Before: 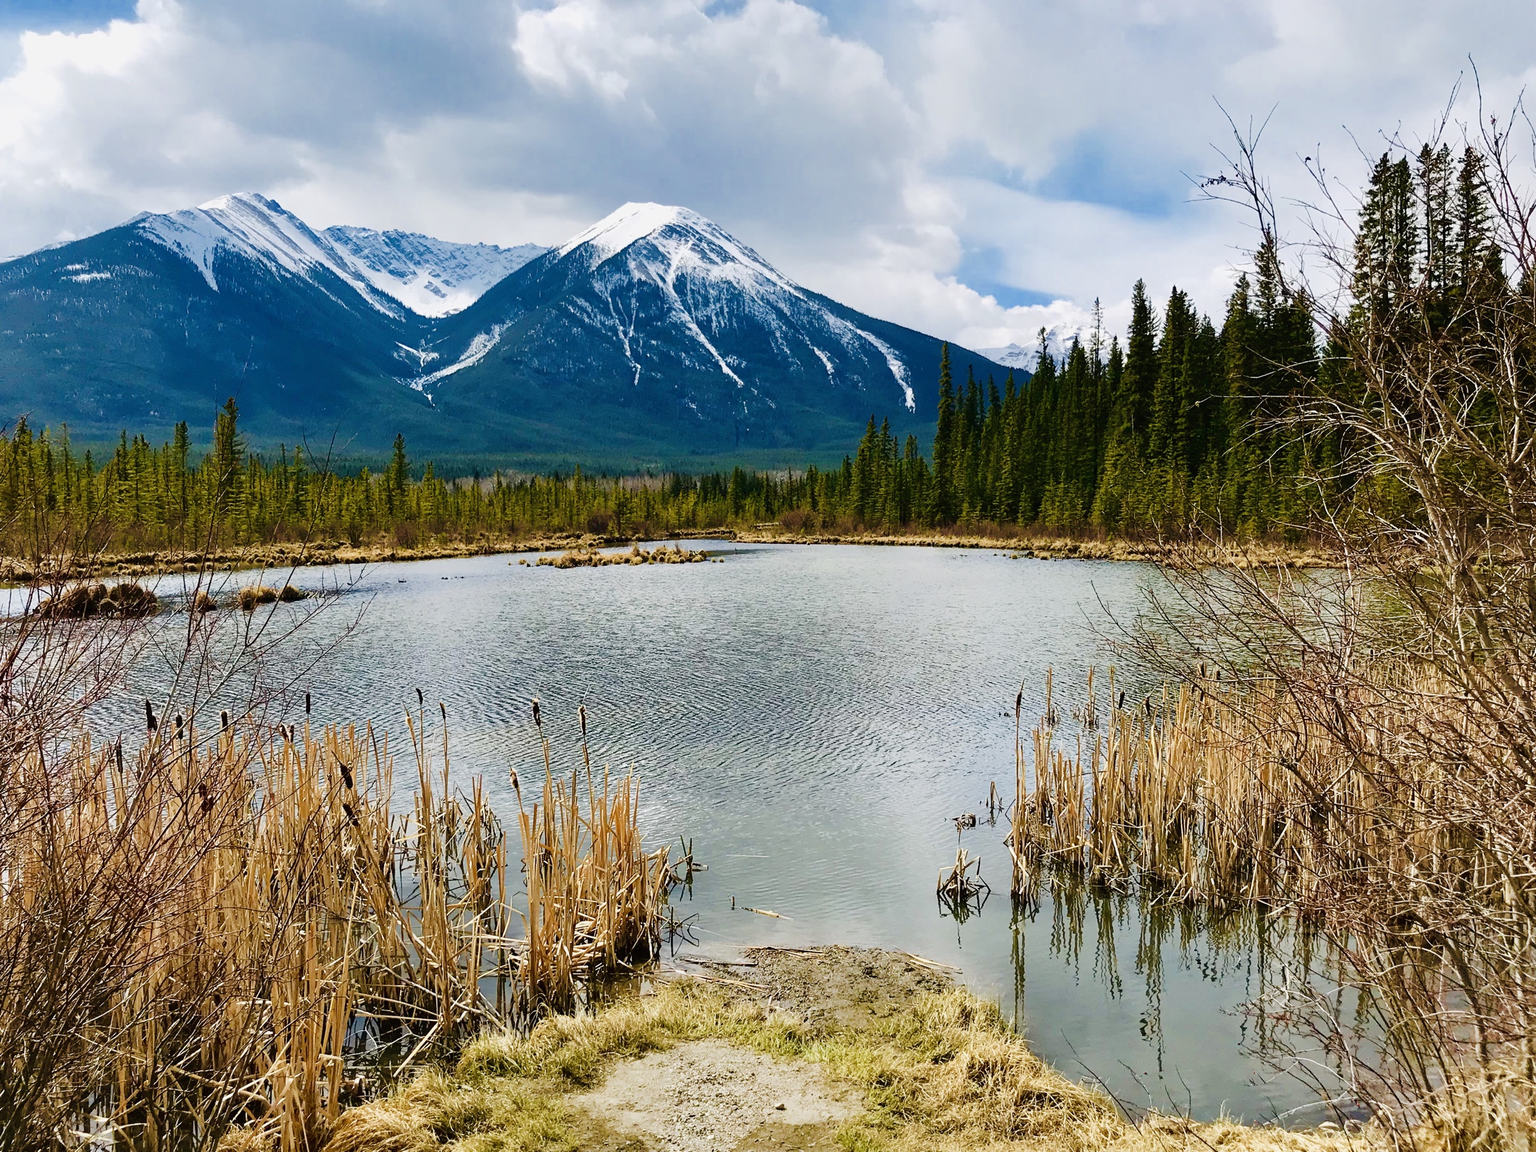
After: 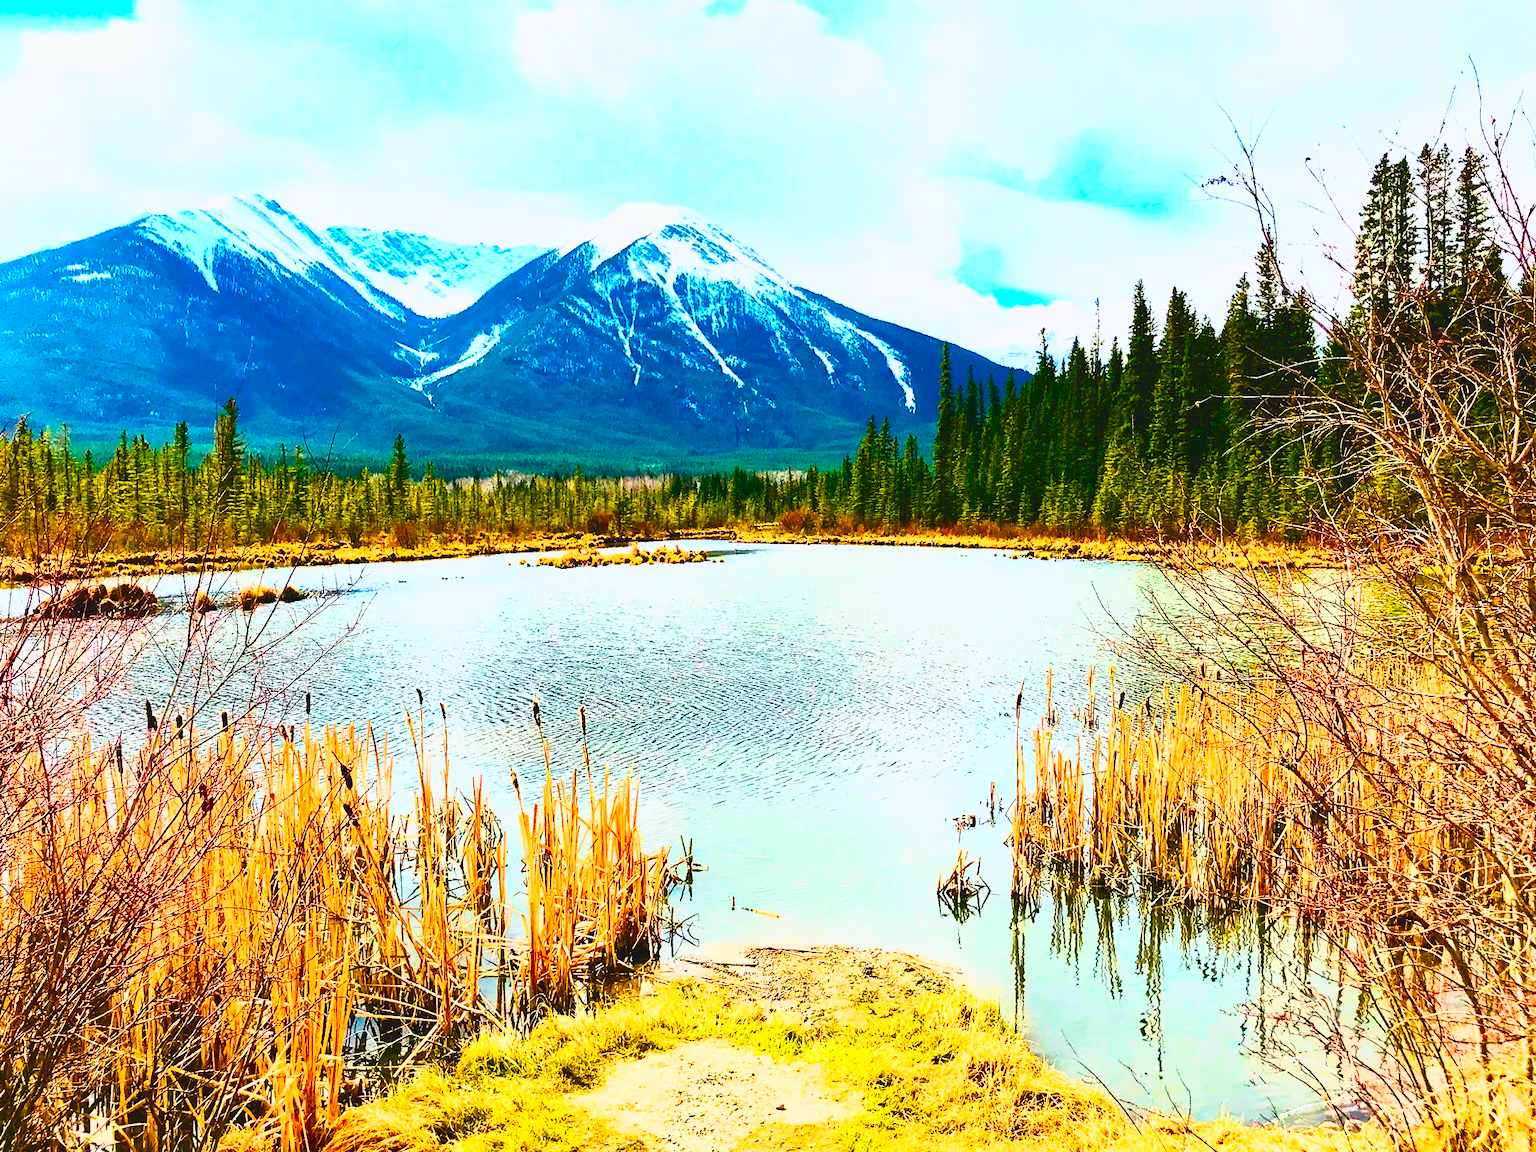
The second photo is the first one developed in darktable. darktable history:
tone curve: curves: ch0 [(0, 0.003) (0.211, 0.174) (0.482, 0.519) (0.843, 0.821) (0.992, 0.971)]; ch1 [(0, 0) (0.276, 0.206) (0.393, 0.364) (0.482, 0.477) (0.506, 0.5) (0.523, 0.523) (0.572, 0.592) (0.635, 0.665) (0.695, 0.759) (1, 1)]; ch2 [(0, 0) (0.438, 0.456) (0.498, 0.497) (0.536, 0.527) (0.562, 0.584) (0.619, 0.602) (0.698, 0.698) (1, 1)], color space Lab, independent channels, preserve colors none
exposure: exposure 0.178 EV, compensate exposure bias true, compensate highlight preservation false
tone equalizer: on, module defaults
contrast brightness saturation: contrast 1, brightness 1, saturation 1
